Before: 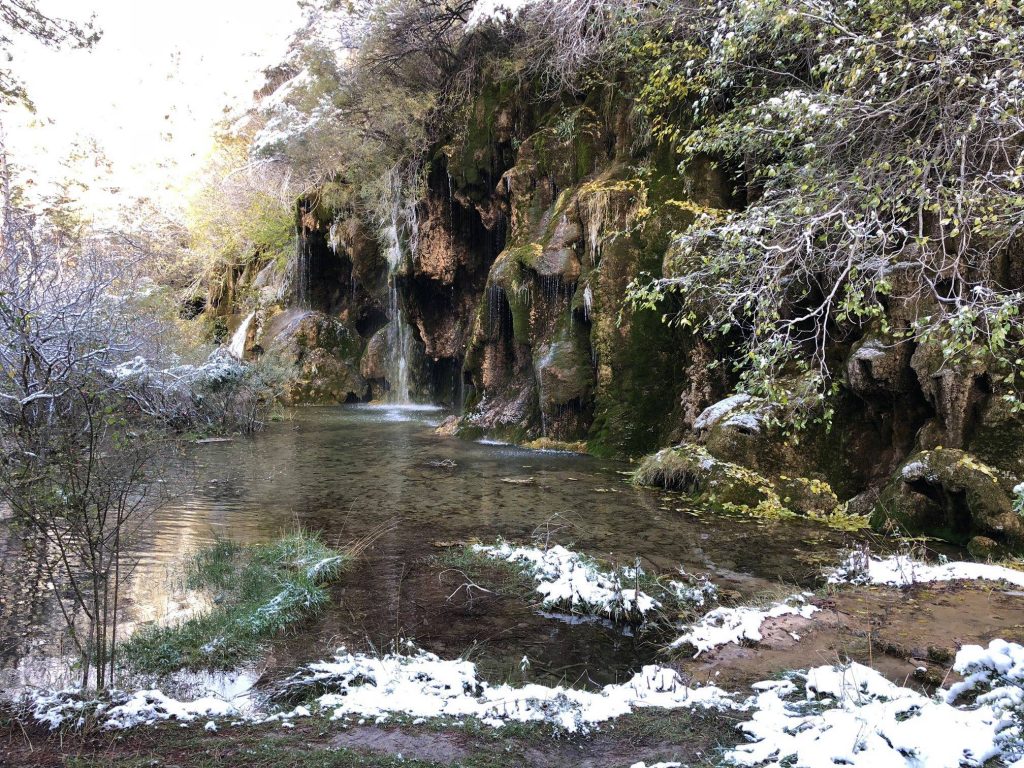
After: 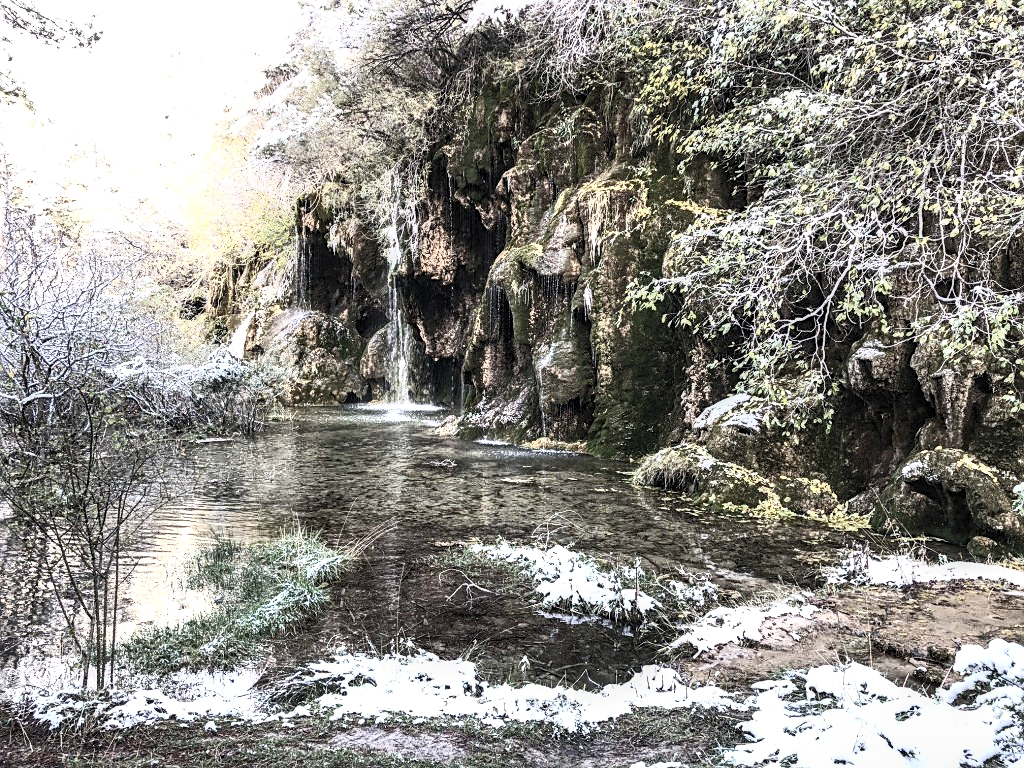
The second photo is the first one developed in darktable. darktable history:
sharpen: on, module defaults
contrast brightness saturation: contrast 0.57, brightness 0.57, saturation -0.34
local contrast: highlights 20%, detail 150%
